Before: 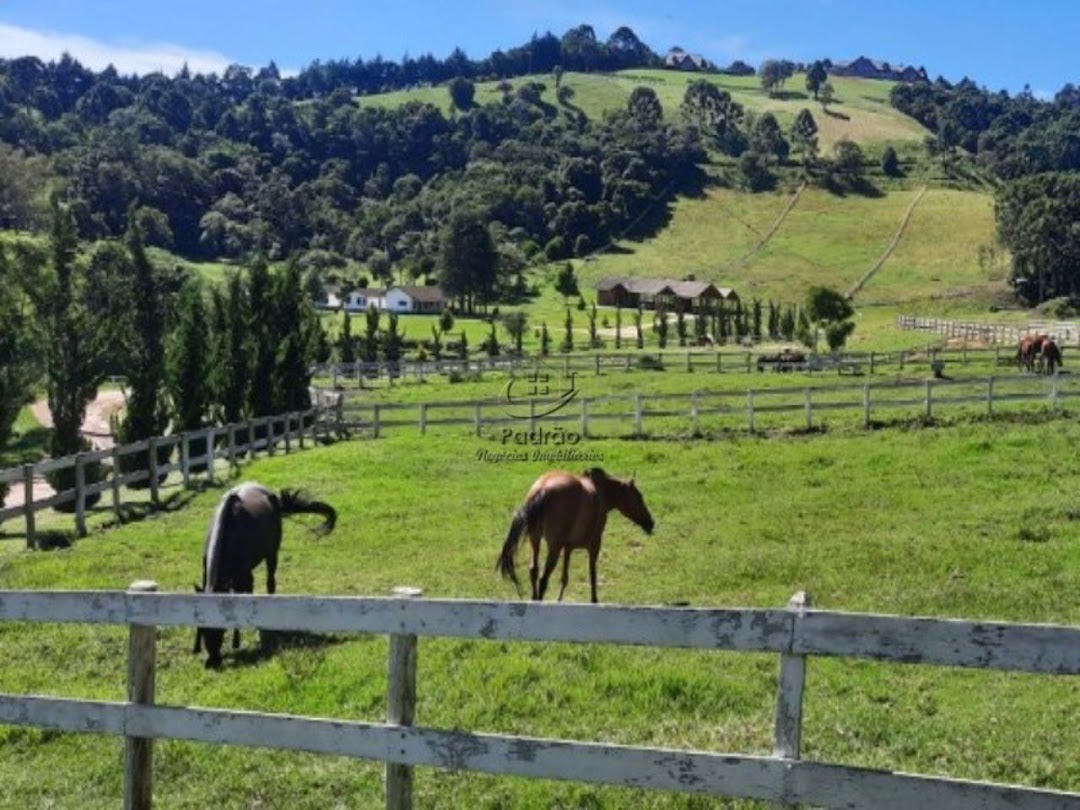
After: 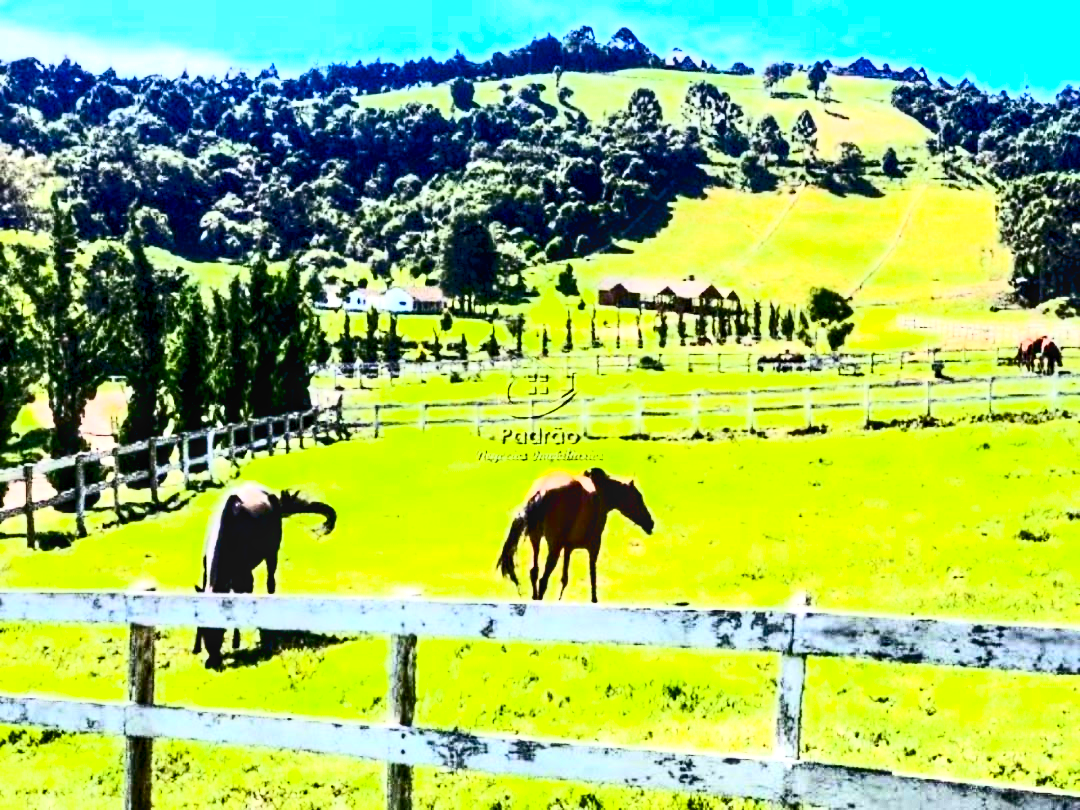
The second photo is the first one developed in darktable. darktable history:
local contrast: highlights 57%, detail 145%
color balance rgb: linear chroma grading › global chroma 15.598%, perceptual saturation grading › global saturation 30.355%
contrast brightness saturation: contrast 0.937, brightness 0.196
exposure: black level correction 0.009, exposure 1.423 EV, compensate exposure bias true, compensate highlight preservation false
